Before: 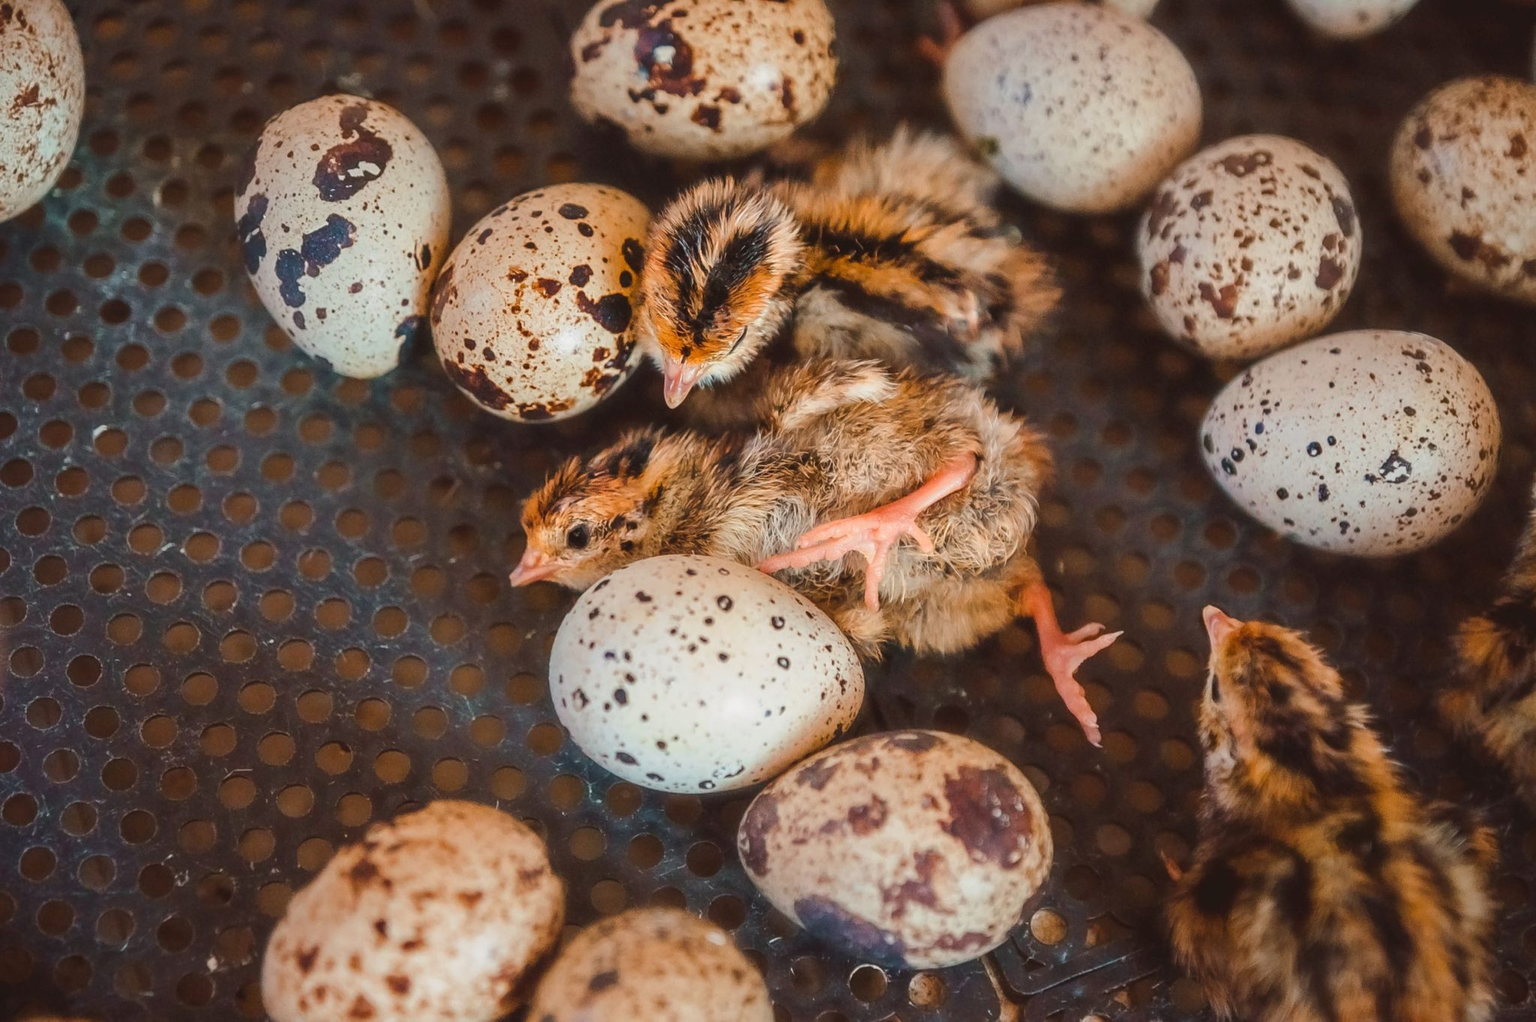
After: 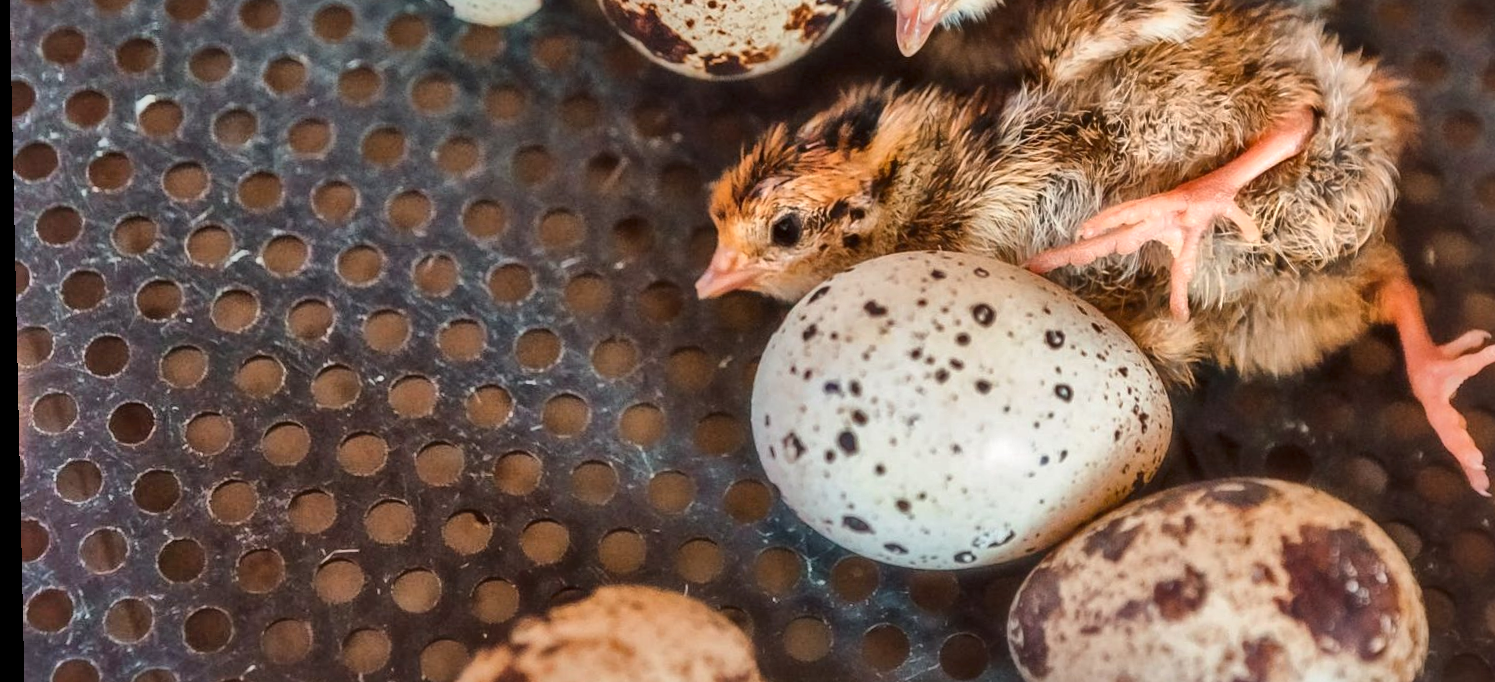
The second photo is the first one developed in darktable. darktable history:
rotate and perspective: rotation -1.24°, automatic cropping off
shadows and highlights: shadows 52.42, soften with gaussian
local contrast: mode bilateral grid, contrast 20, coarseness 50, detail 179%, midtone range 0.2
crop: top 36.498%, right 27.964%, bottom 14.995%
